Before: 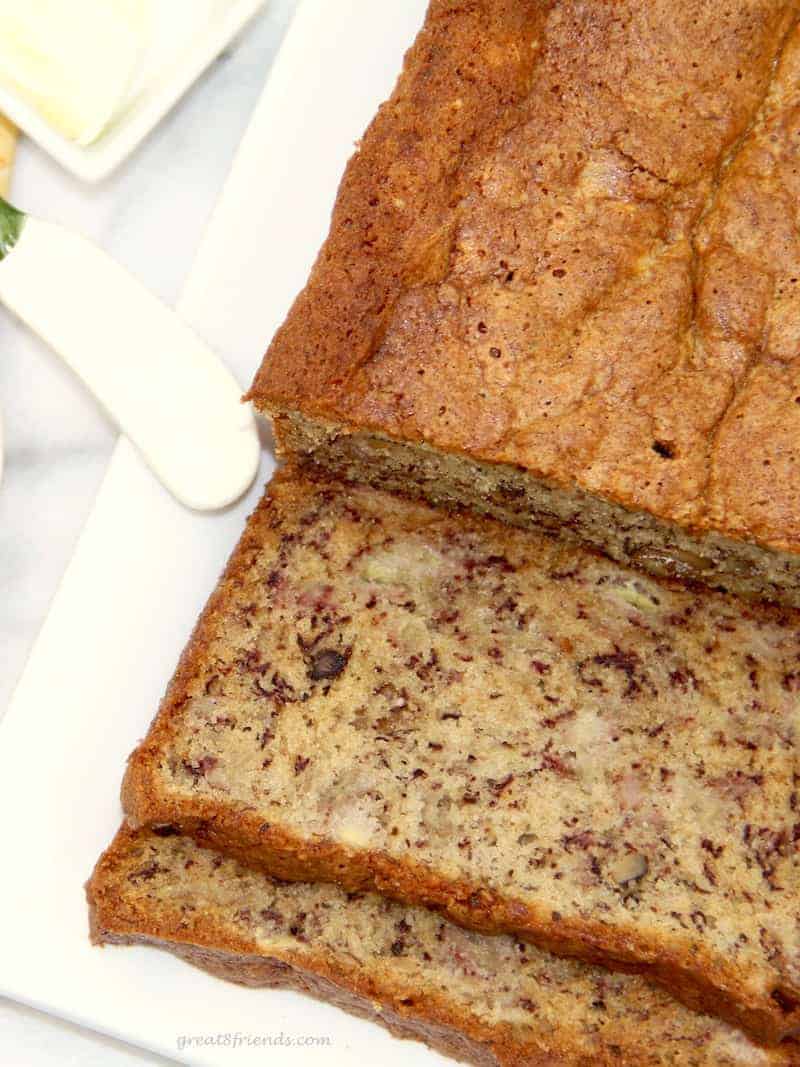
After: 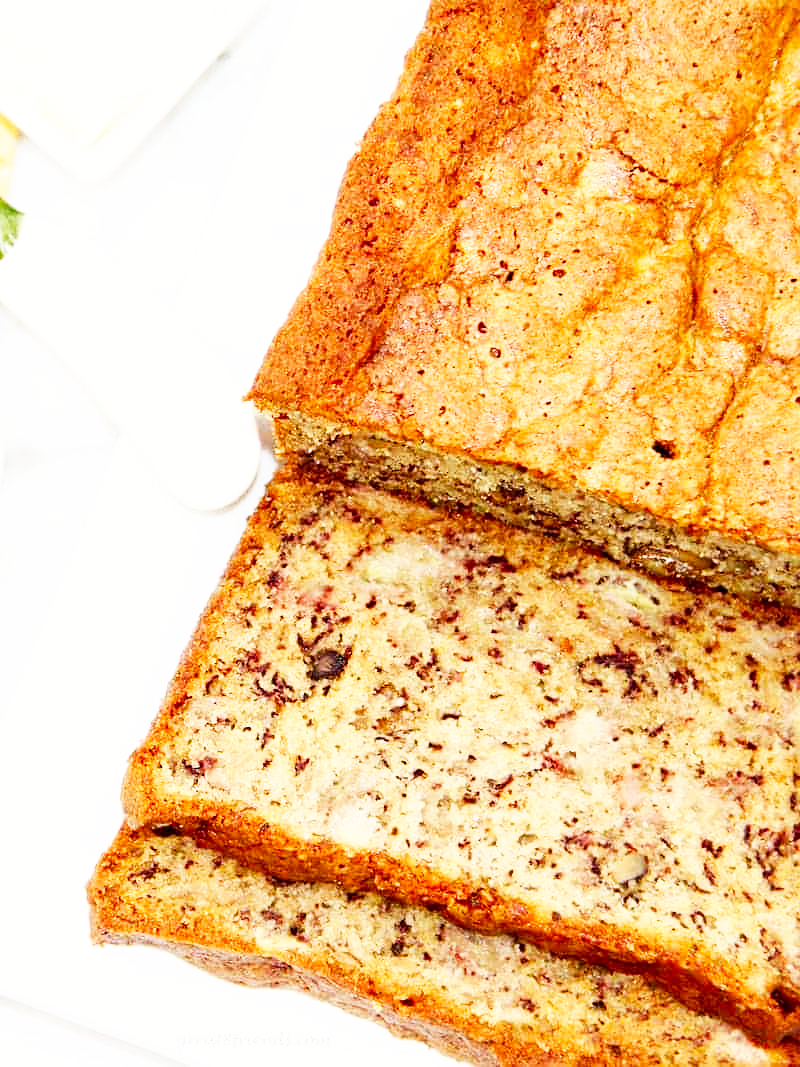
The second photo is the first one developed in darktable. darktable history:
base curve: curves: ch0 [(0, 0) (0.007, 0.004) (0.027, 0.03) (0.046, 0.07) (0.207, 0.54) (0.442, 0.872) (0.673, 0.972) (1, 1)], preserve colors none
sharpen: amount 0.2
